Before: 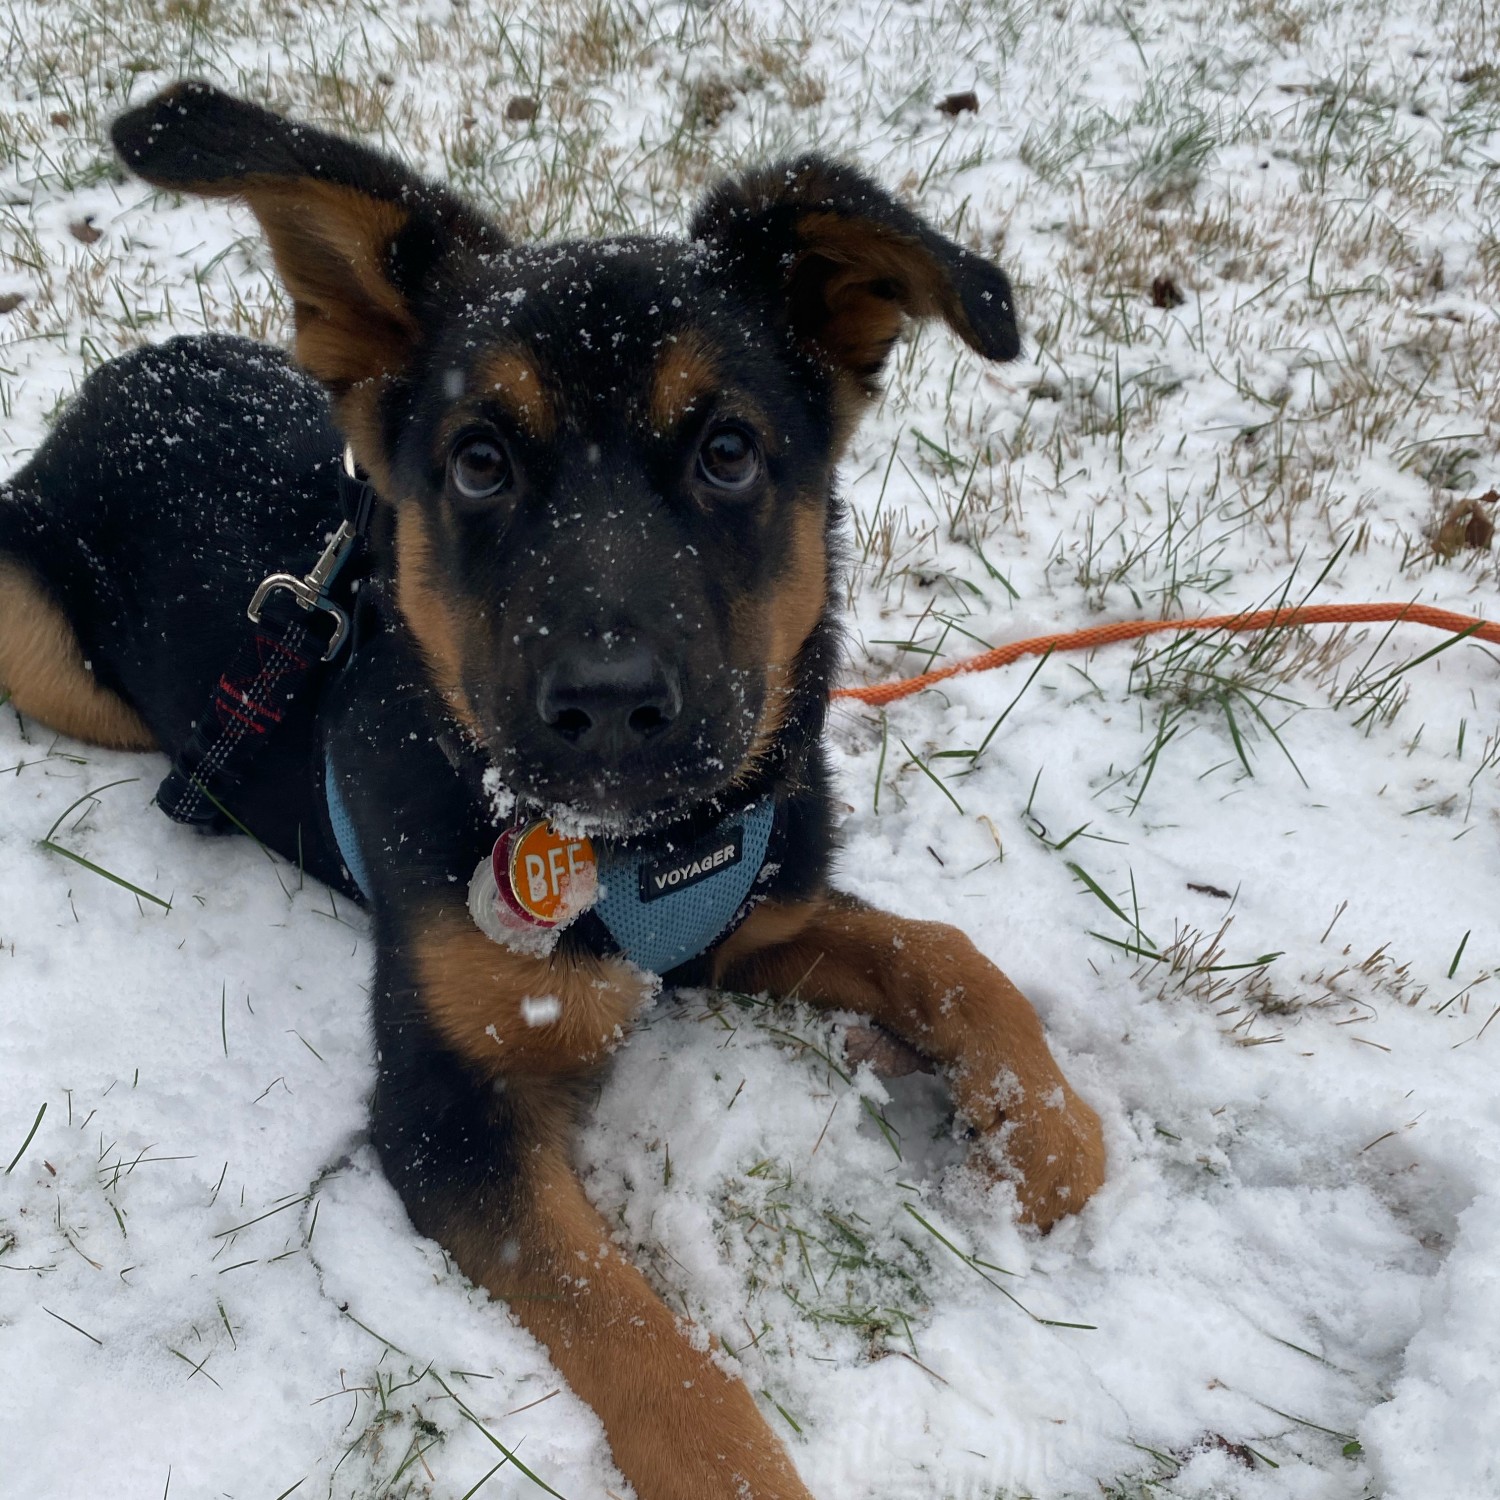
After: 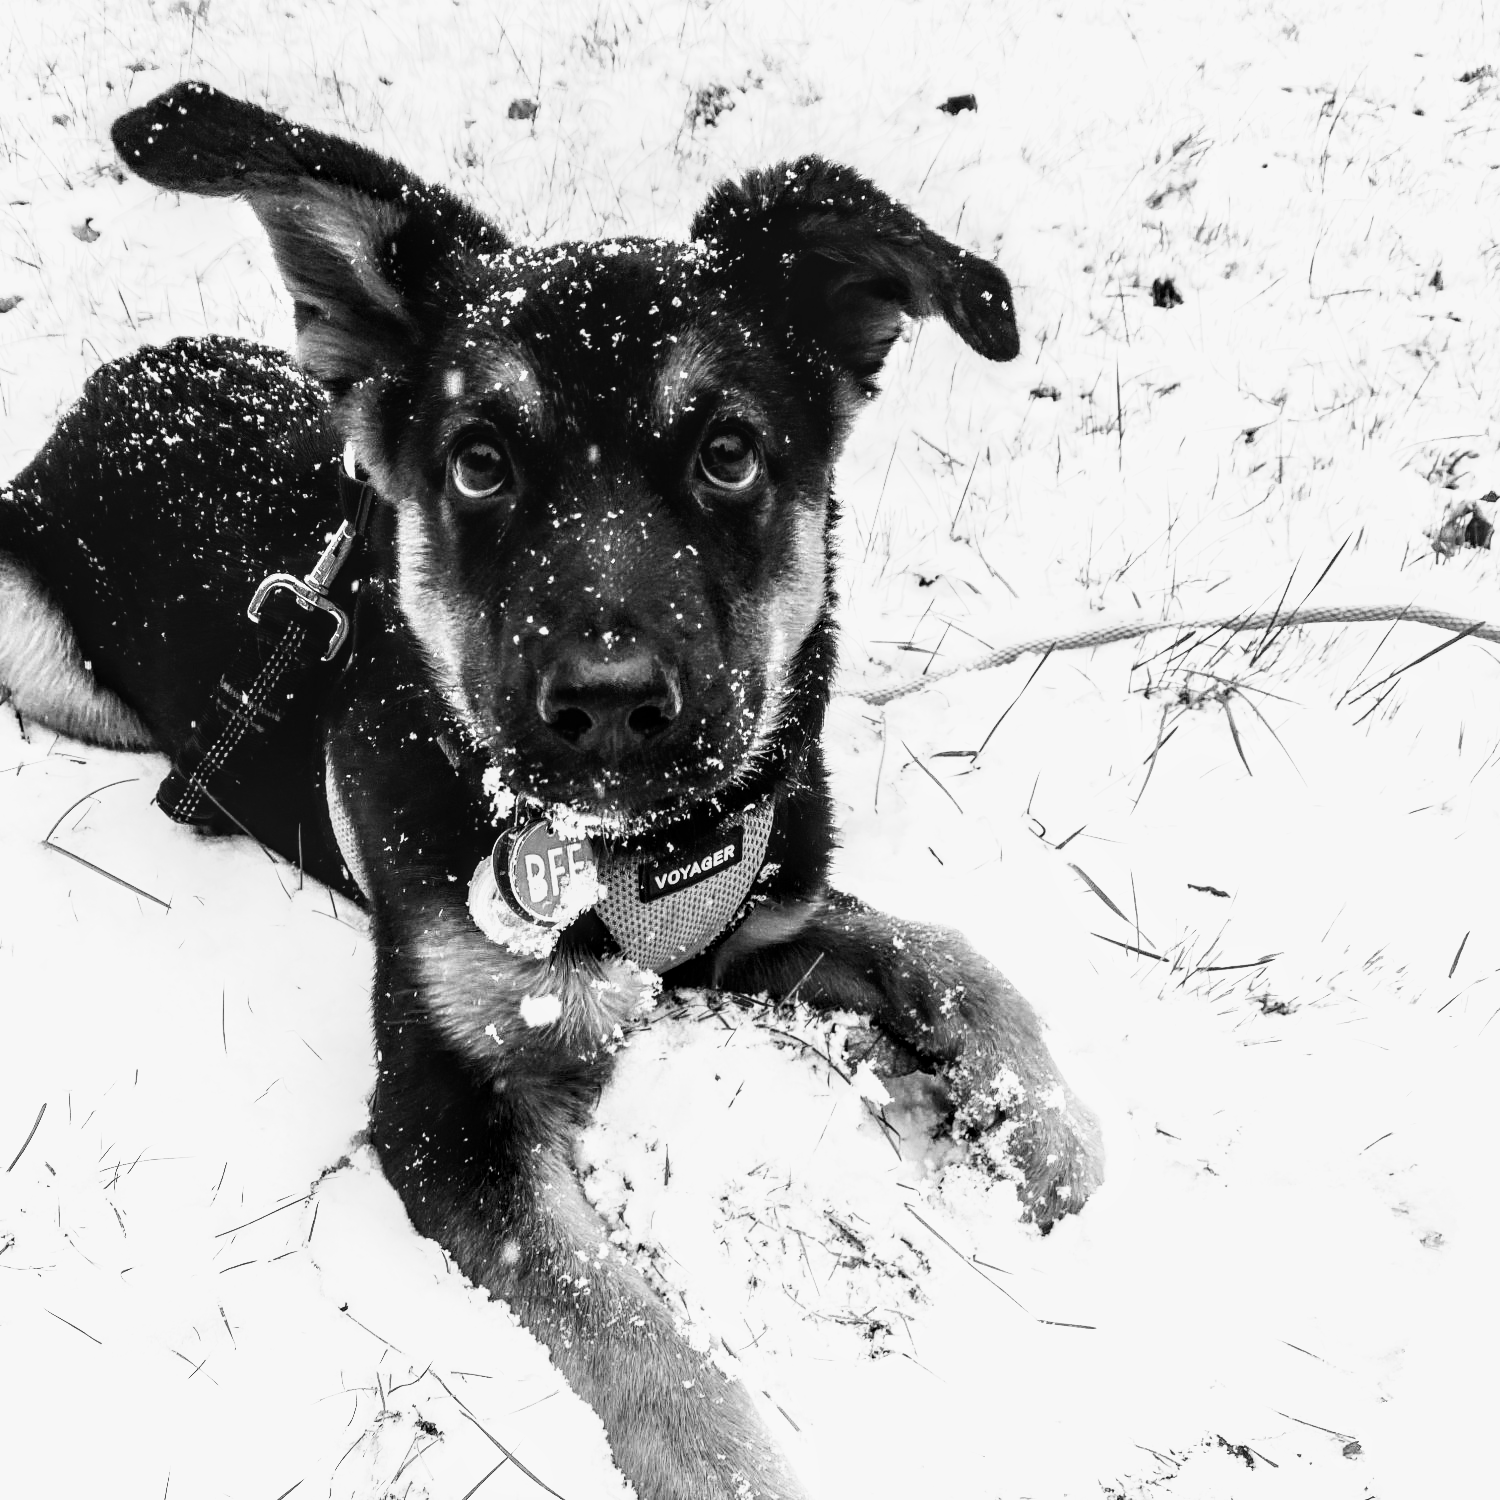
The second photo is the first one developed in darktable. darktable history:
tone equalizer: -8 EV -0.417 EV, -7 EV -0.389 EV, -6 EV -0.333 EV, -5 EV -0.222 EV, -3 EV 0.222 EV, -2 EV 0.333 EV, -1 EV 0.389 EV, +0 EV 0.417 EV, edges refinement/feathering 500, mask exposure compensation -1.57 EV, preserve details no
base curve: curves: ch0 [(0, 0) (0.007, 0.004) (0.027, 0.03) (0.046, 0.07) (0.207, 0.54) (0.442, 0.872) (0.673, 0.972) (1, 1)], preserve colors none
color balance rgb: perceptual saturation grading › highlights -29.58%, perceptual saturation grading › mid-tones 29.47%, perceptual saturation grading › shadows 59.73%, perceptual brilliance grading › global brilliance -17.79%, perceptual brilliance grading › highlights 28.73%, global vibrance 15.44%
monochrome: a -35.87, b 49.73, size 1.7
exposure: black level correction -0.001, exposure 0.9 EV, compensate exposure bias true, compensate highlight preservation false
local contrast: detail 150%
velvia: on, module defaults
